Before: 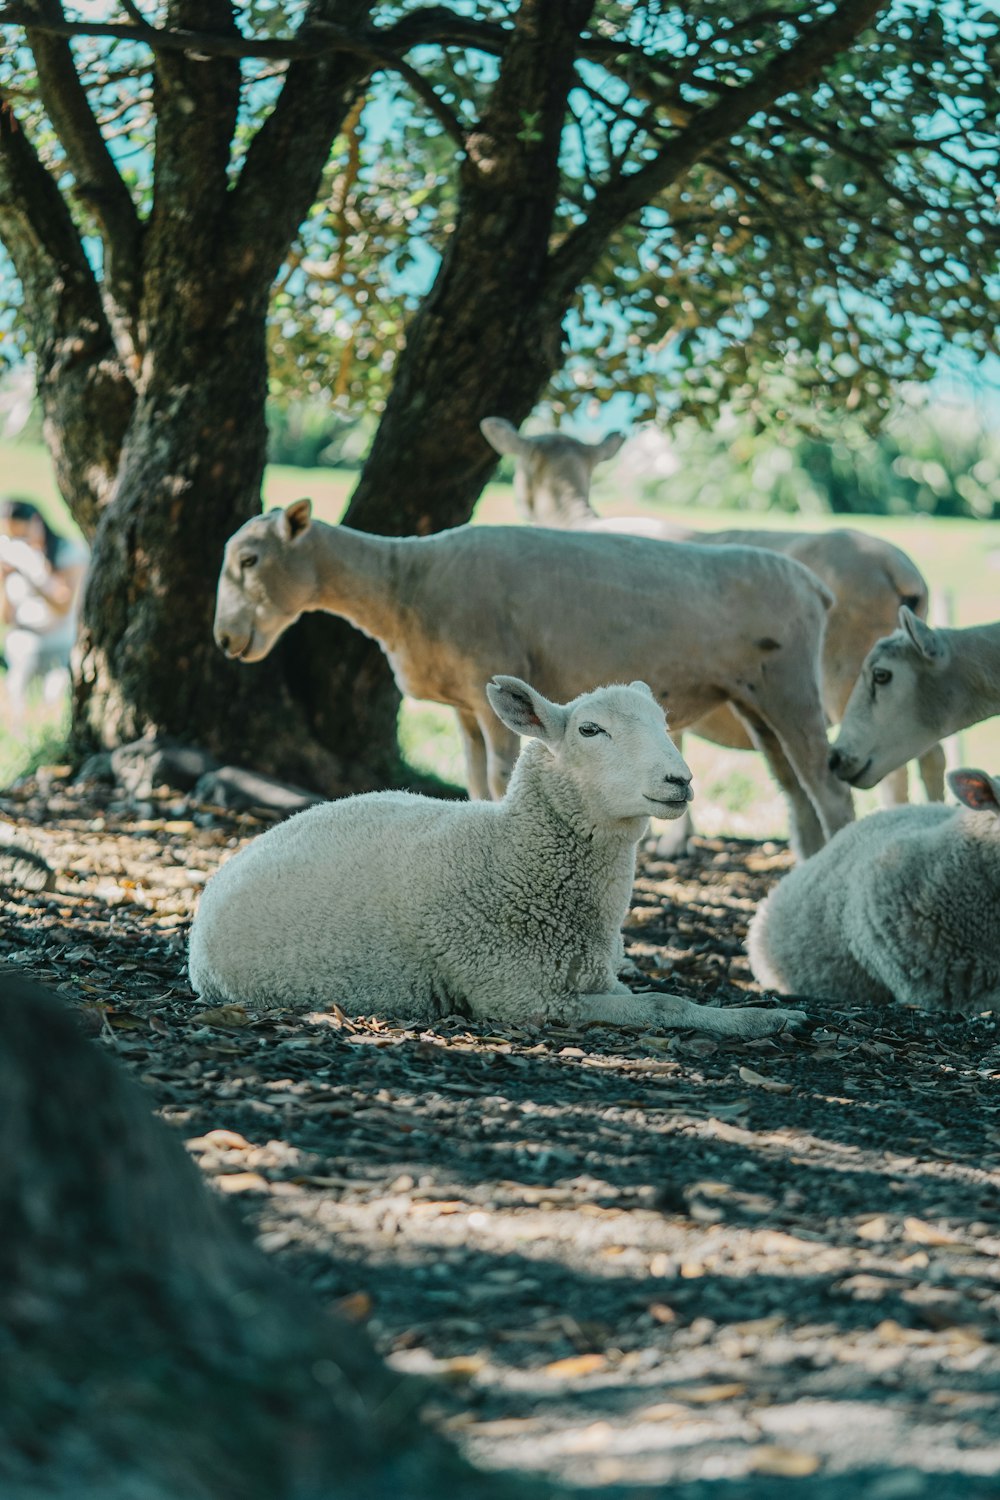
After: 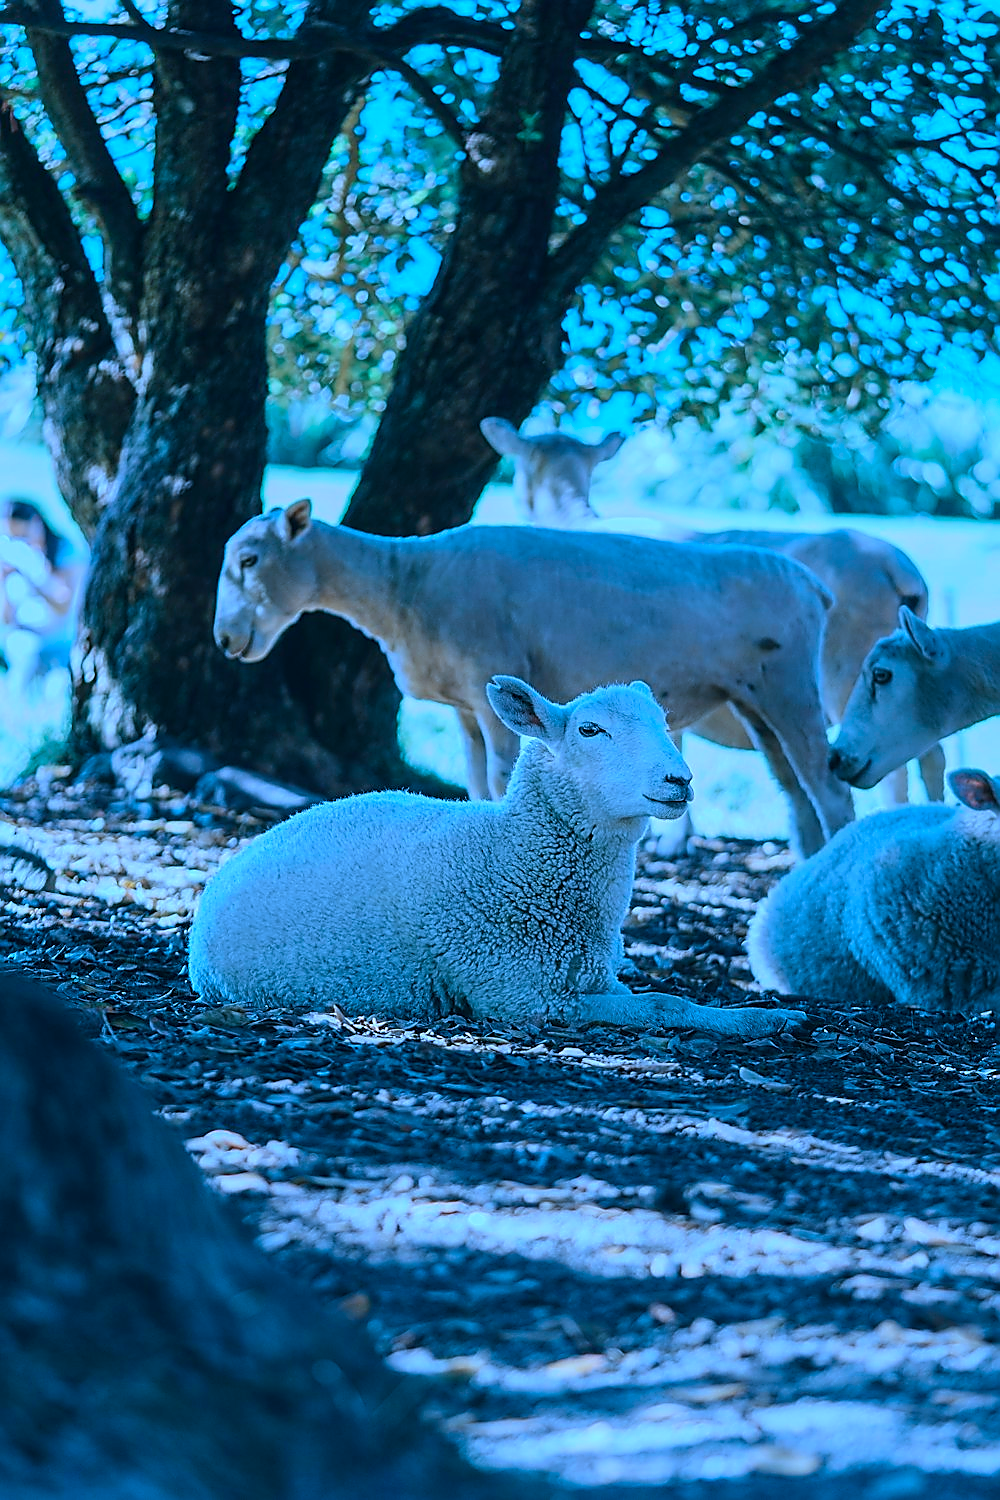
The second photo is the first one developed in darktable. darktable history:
sharpen: radius 1.4, amount 1.267, threshold 0.765
color calibration: illuminant as shot in camera, x 0.462, y 0.42, temperature 2656.46 K
